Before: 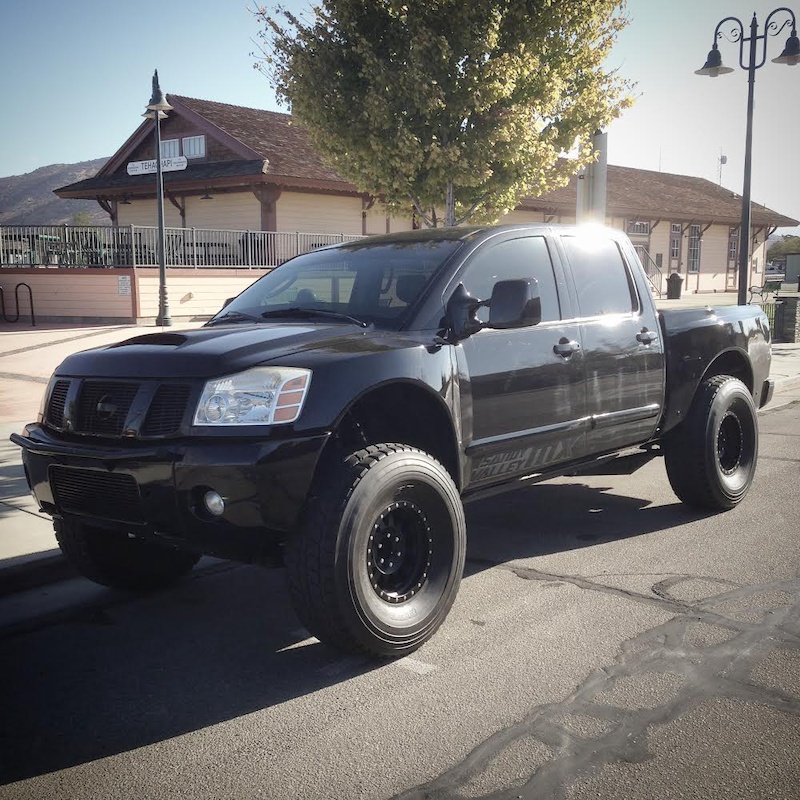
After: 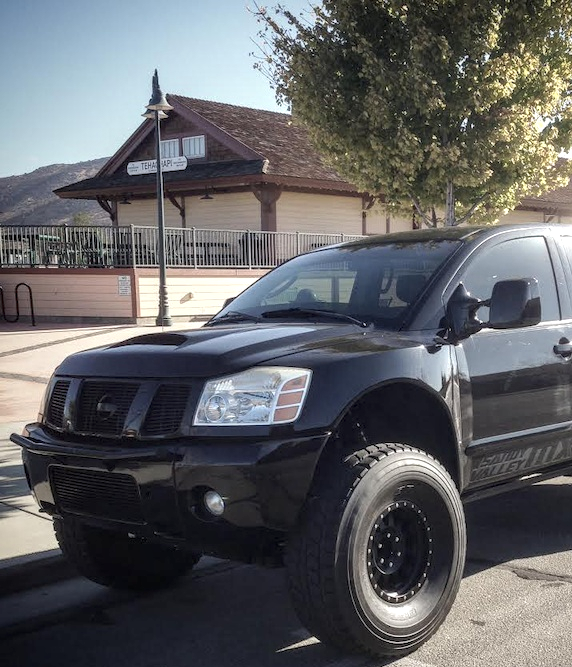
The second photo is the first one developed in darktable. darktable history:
crop: right 28.451%, bottom 16.592%
local contrast: detail 144%
